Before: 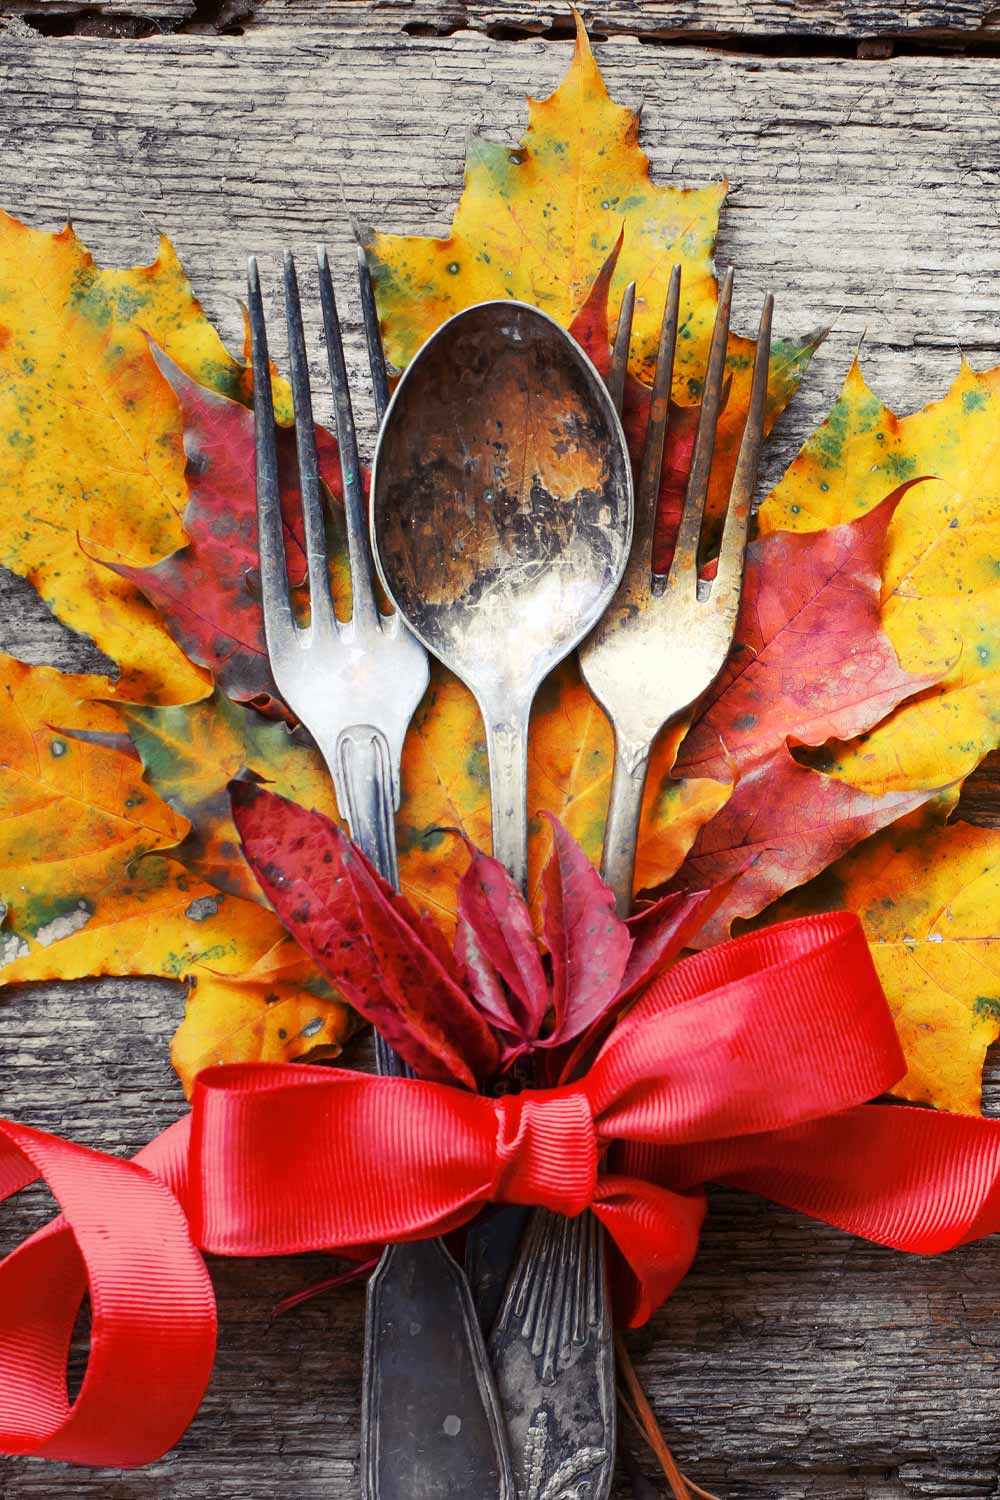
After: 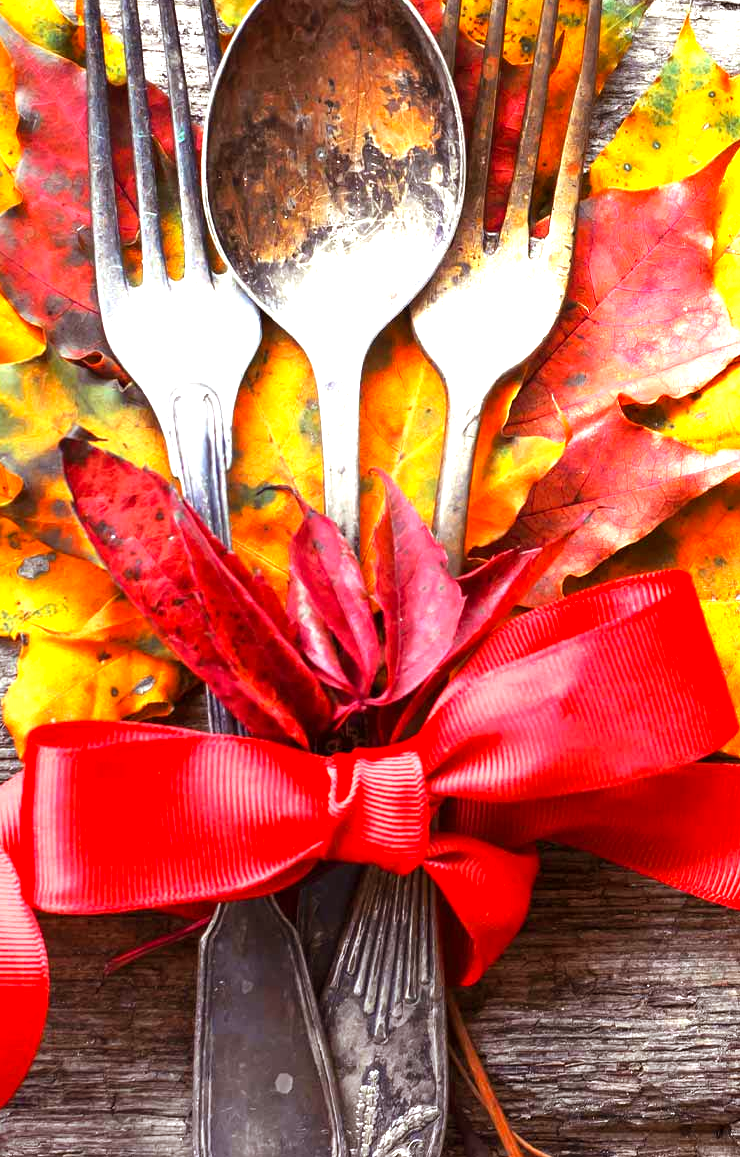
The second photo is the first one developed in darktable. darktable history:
rgb levels: mode RGB, independent channels, levels [[0, 0.5, 1], [0, 0.521, 1], [0, 0.536, 1]]
exposure: black level correction 0, exposure 1.1 EV, compensate exposure bias true, compensate highlight preservation false
crop: left 16.871%, top 22.857%, right 9.116%
